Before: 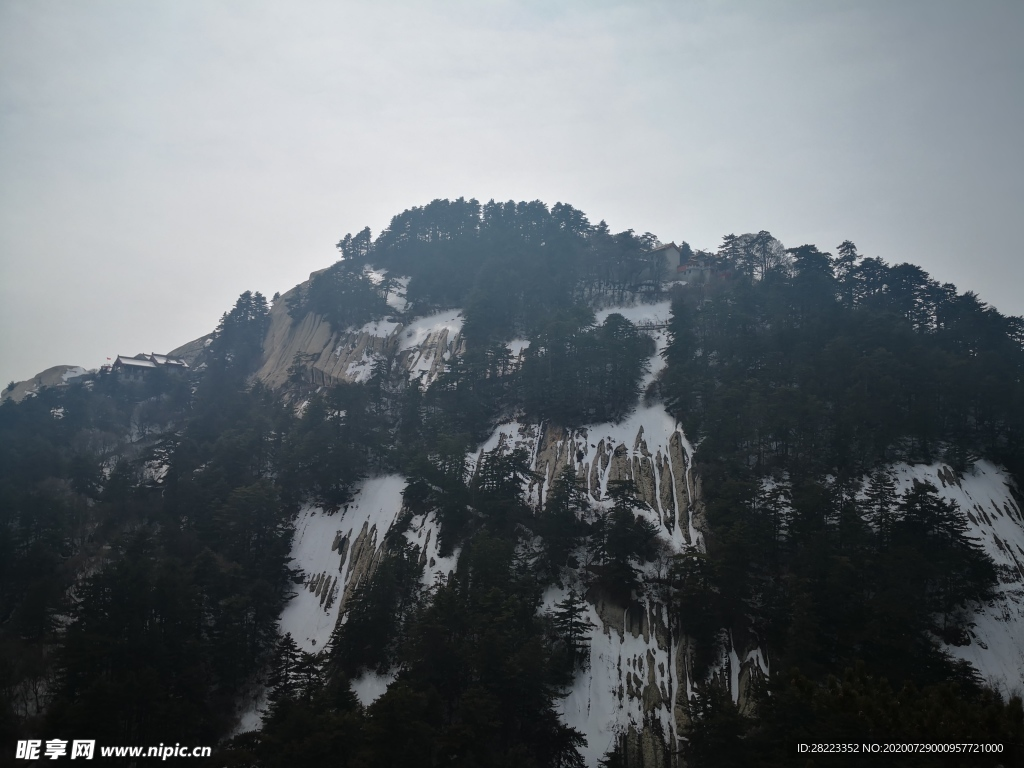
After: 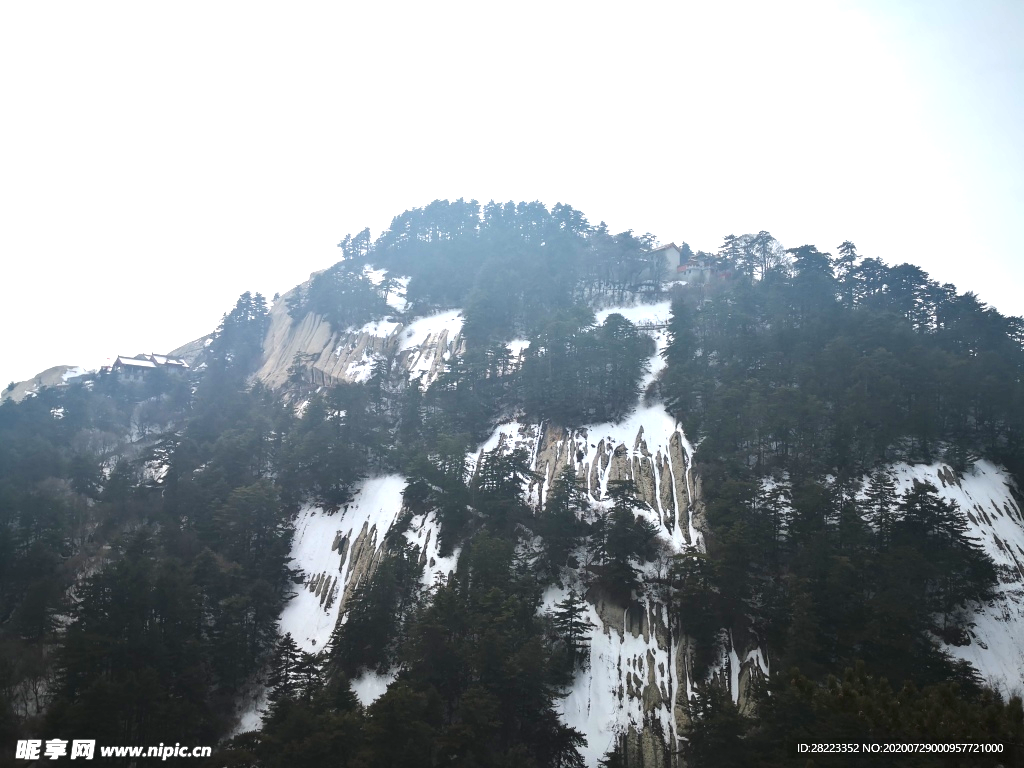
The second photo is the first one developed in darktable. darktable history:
exposure: black level correction 0, exposure 1.666 EV, compensate highlight preservation false
